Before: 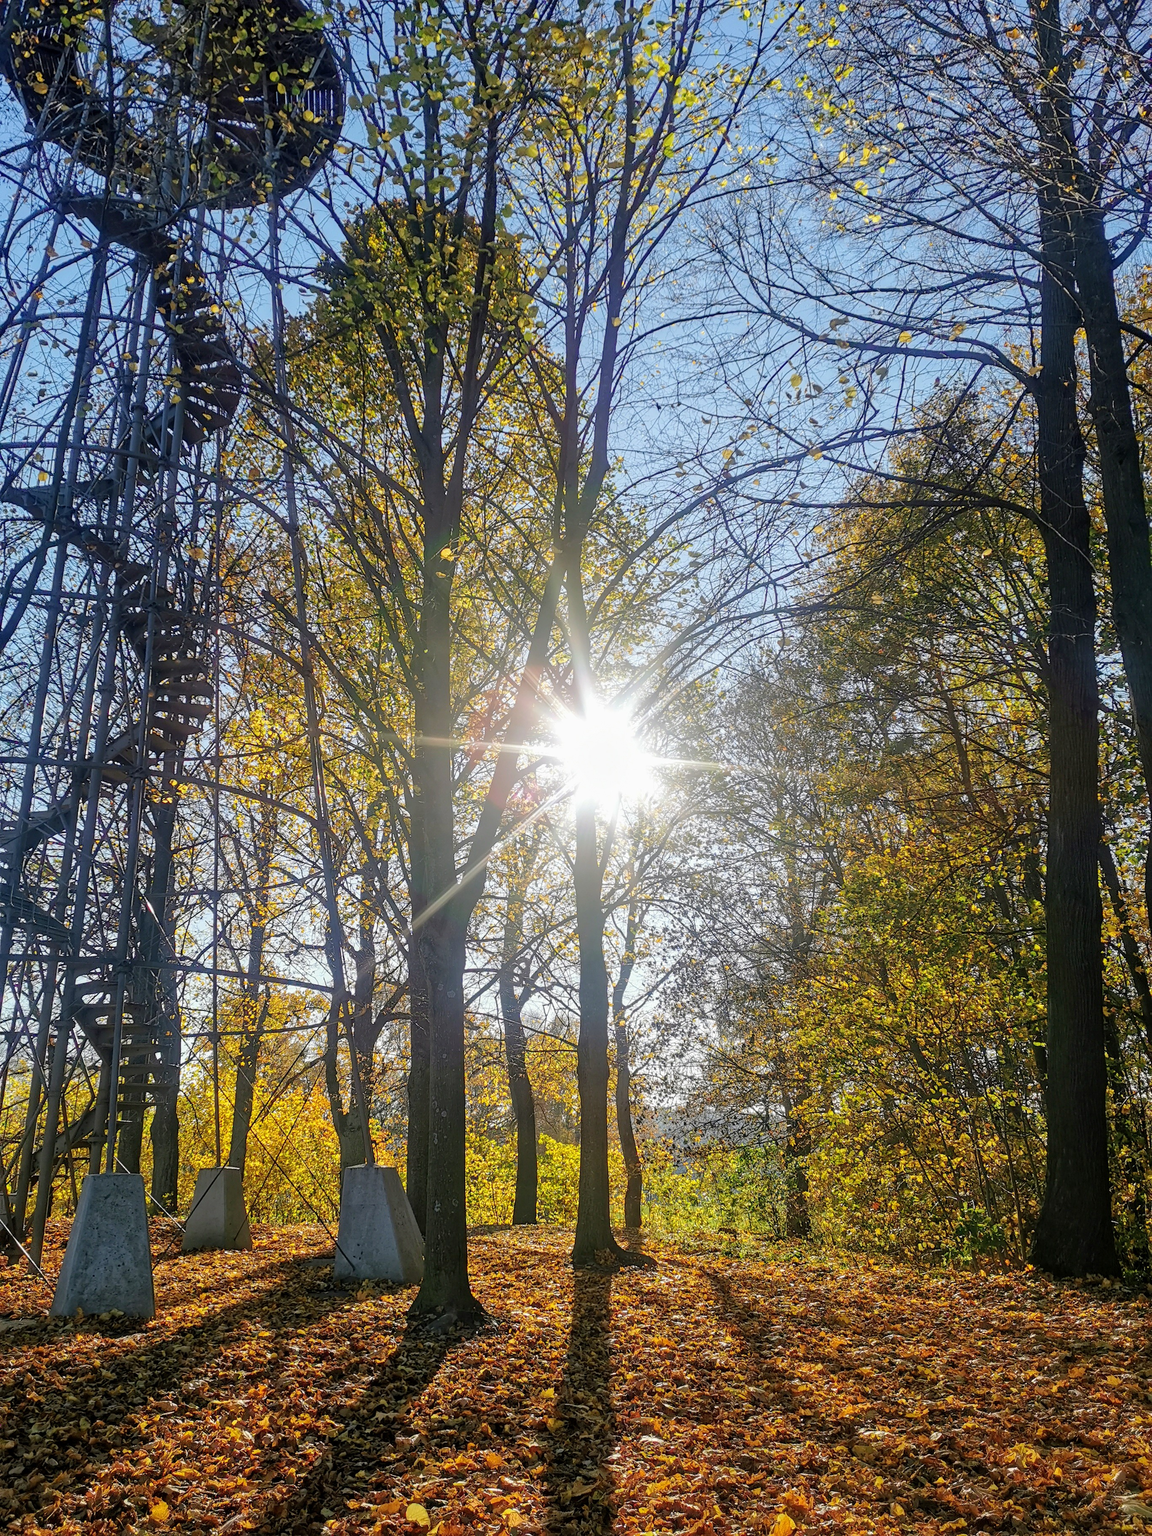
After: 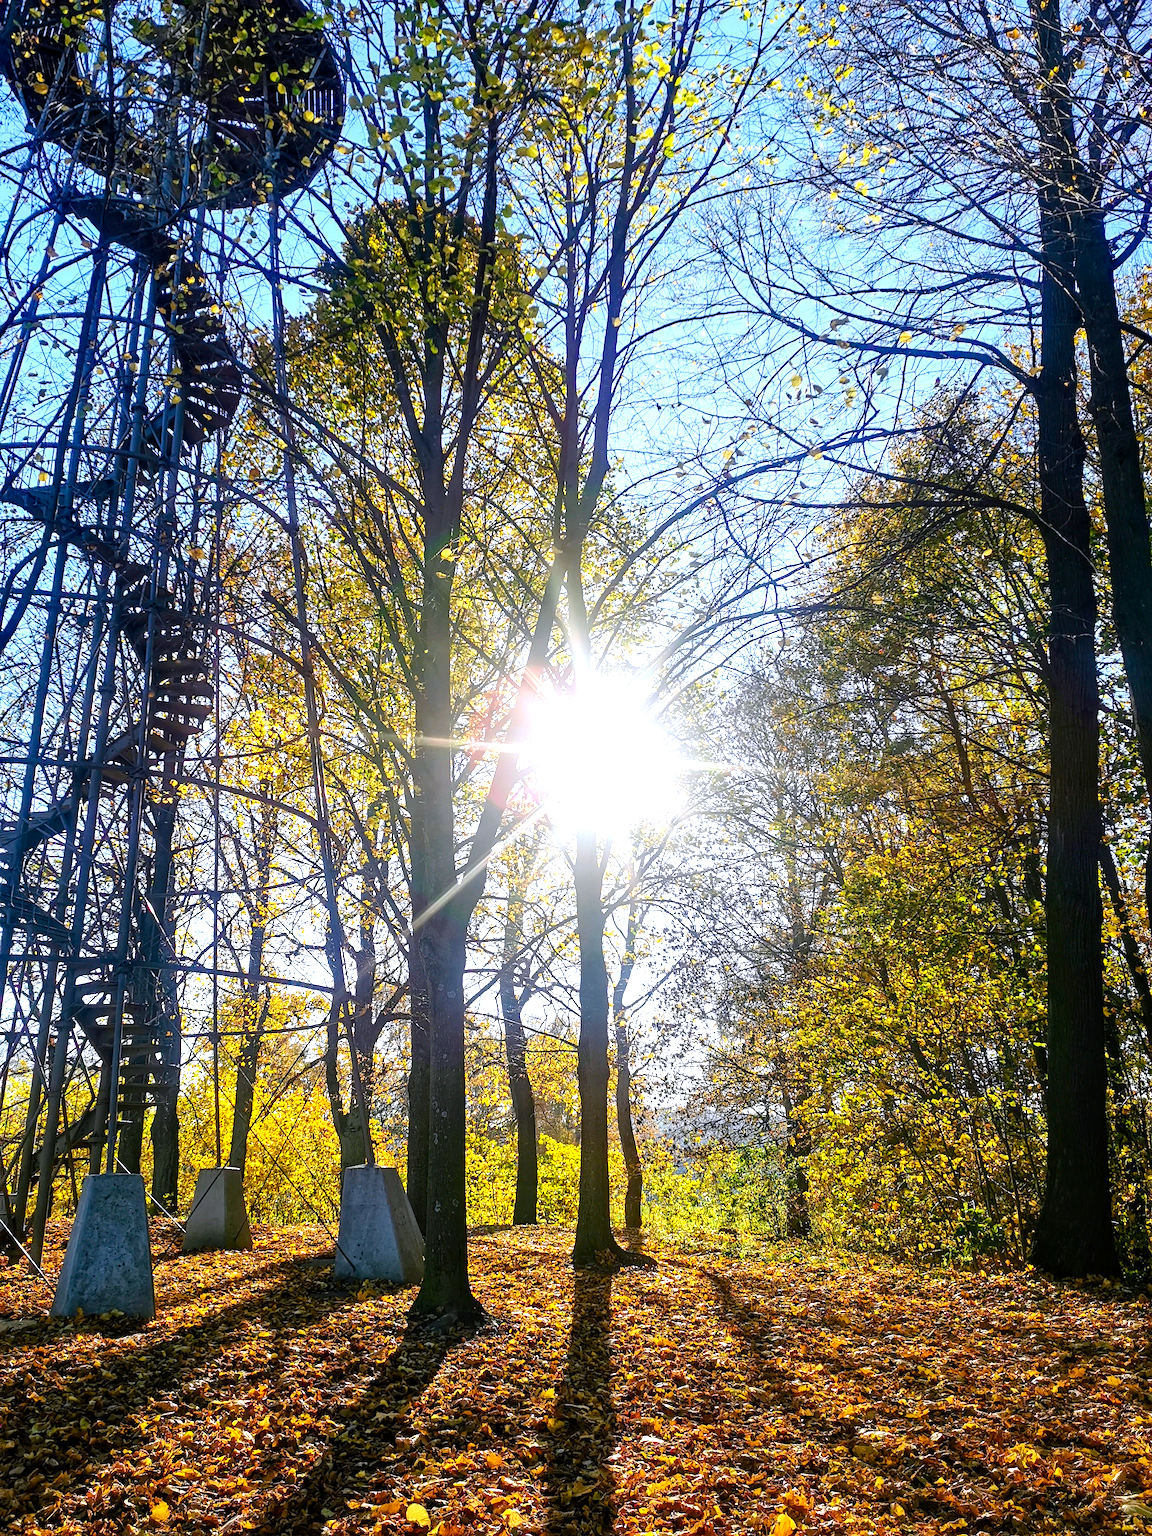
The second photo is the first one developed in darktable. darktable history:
color balance rgb: perceptual saturation grading › global saturation 44.659%, perceptual saturation grading › highlights -49.316%, perceptual saturation grading › shadows 29.802%, perceptual brilliance grading › global brilliance 14.935%, perceptual brilliance grading › shadows -35.241%, global vibrance 20%
tone equalizer: -8 EV -0.429 EV, -7 EV -0.364 EV, -6 EV -0.329 EV, -5 EV -0.233 EV, -3 EV 0.247 EV, -2 EV 0.356 EV, -1 EV 0.365 EV, +0 EV 0.423 EV, smoothing 1
color calibration: gray › normalize channels true, illuminant as shot in camera, x 0.358, y 0.373, temperature 4628.91 K, gamut compression 0.021
contrast brightness saturation: contrast 0.103, brightness 0.015, saturation 0.022
